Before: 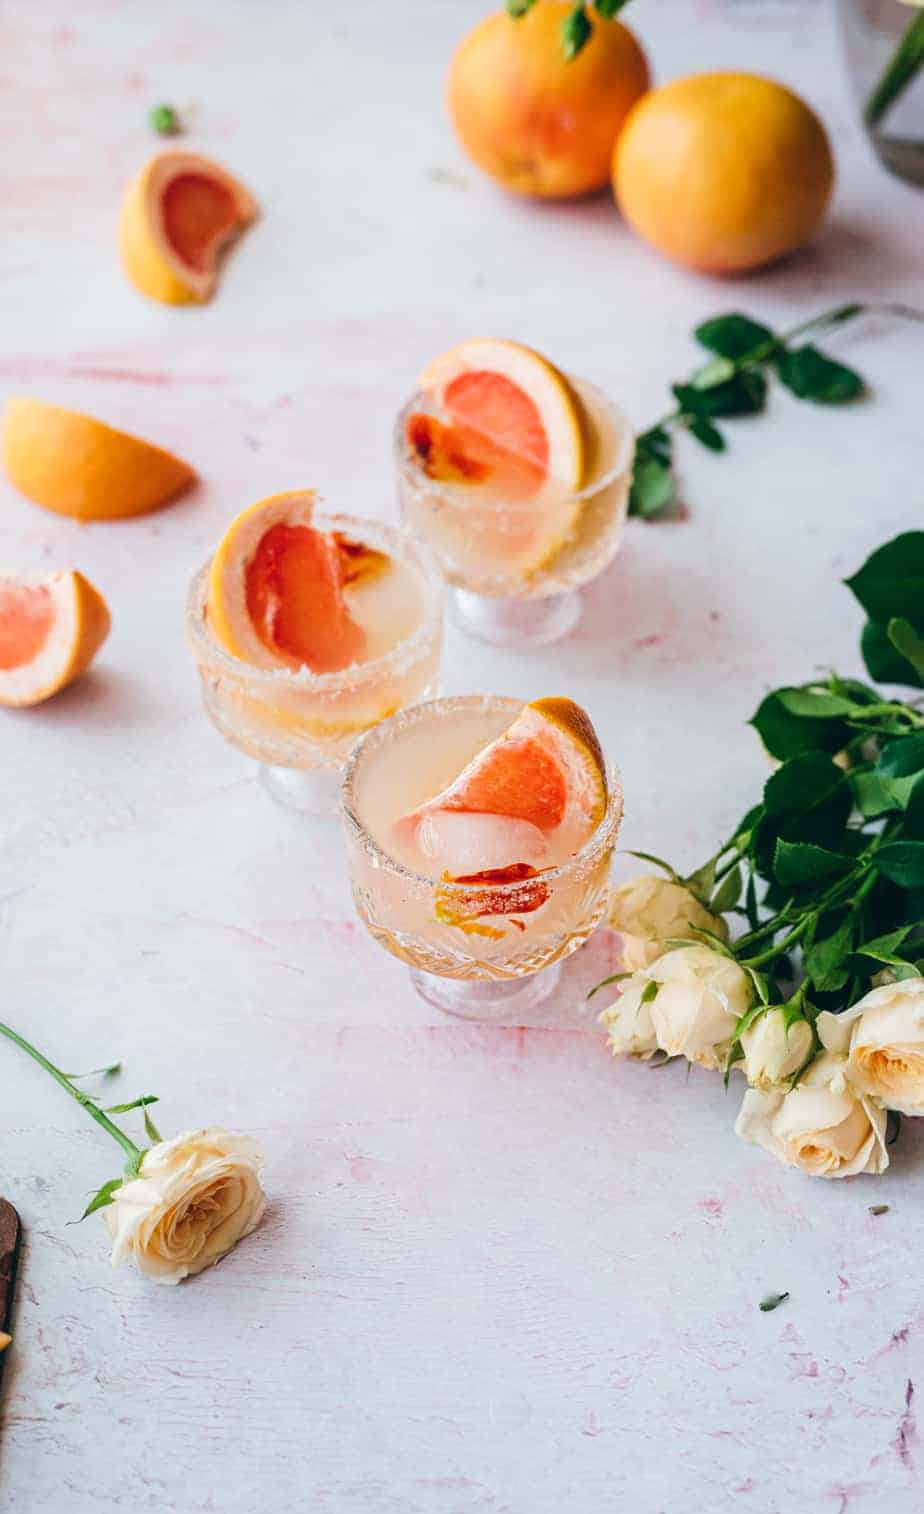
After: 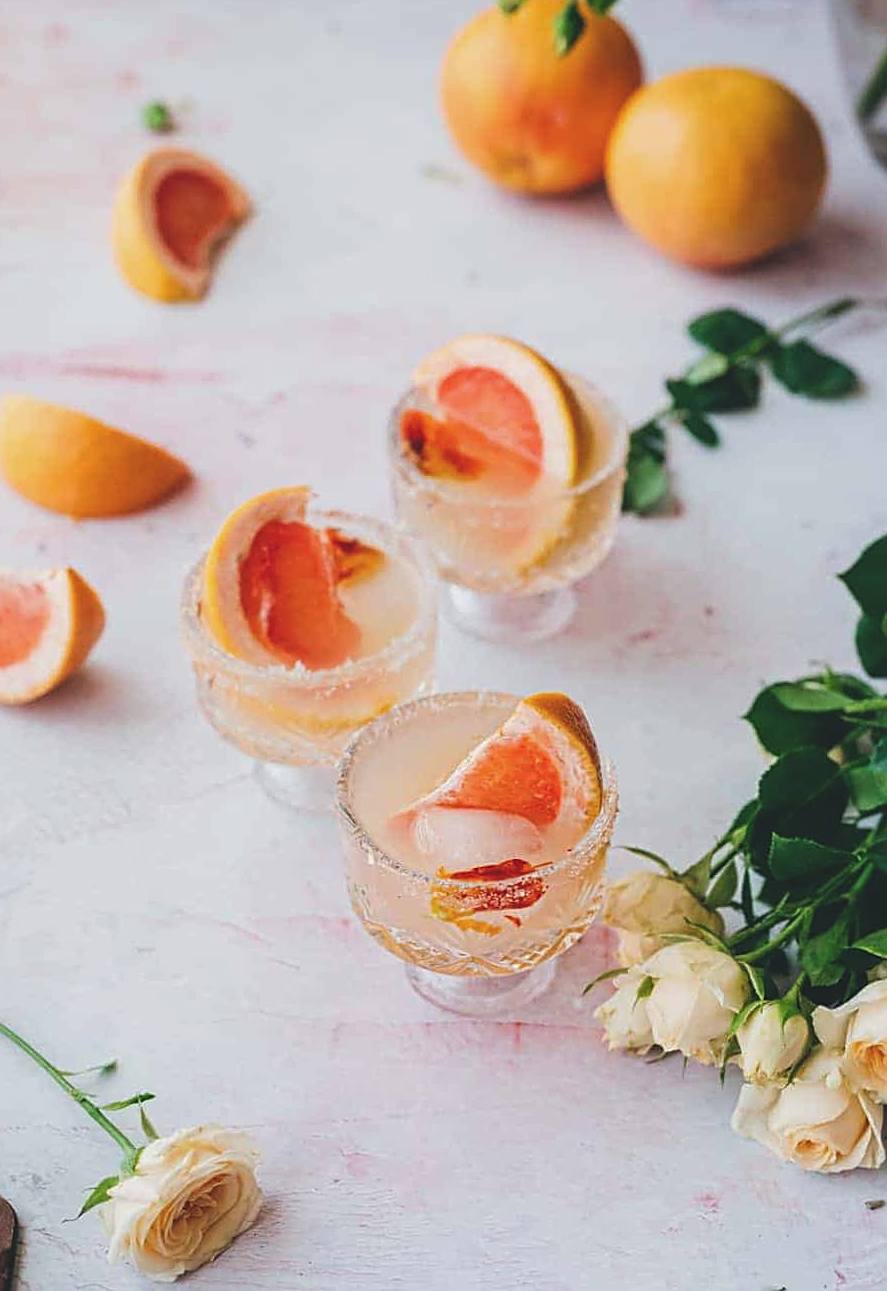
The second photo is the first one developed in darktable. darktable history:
sharpen: on, module defaults
crop and rotate: angle 0.2°, left 0.275%, right 3.127%, bottom 14.18%
exposure: black level correction -0.014, exposure -0.193 EV, compensate highlight preservation false
